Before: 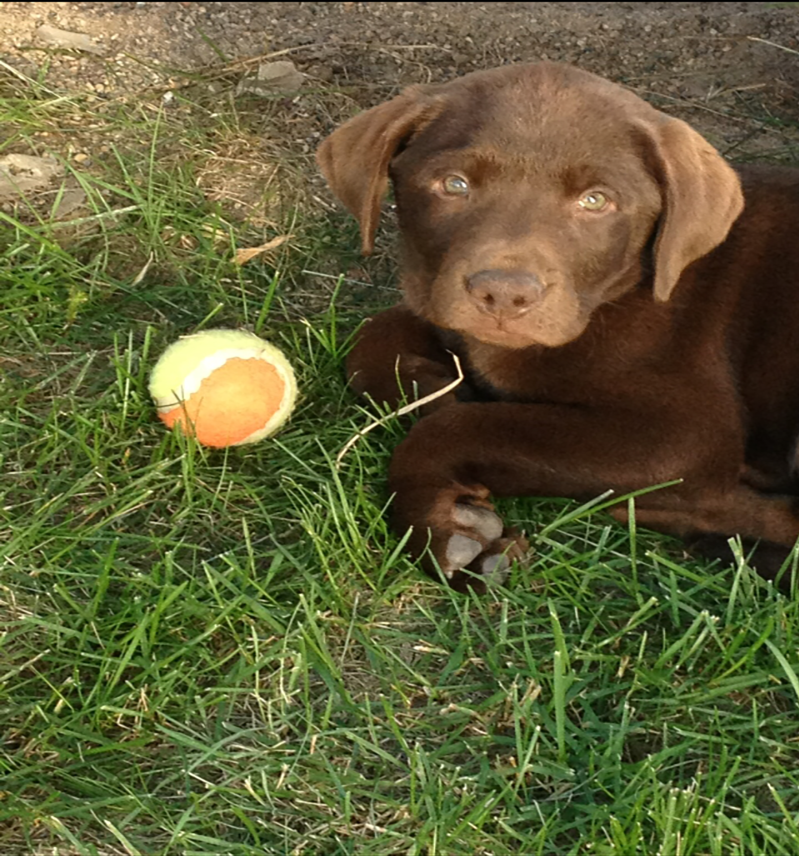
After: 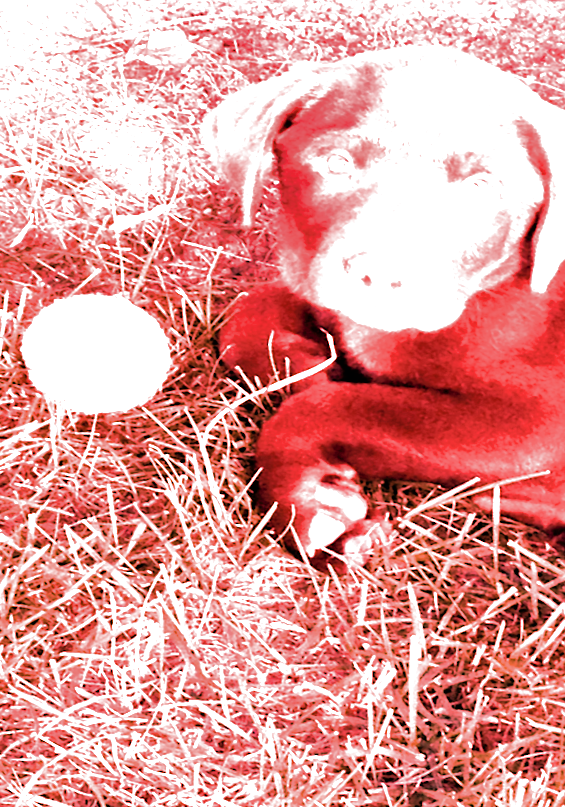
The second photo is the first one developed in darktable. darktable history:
crop and rotate: angle -3.27°, left 14.277%, top 0.028%, right 10.766%, bottom 0.028%
filmic rgb: black relative exposure -3.75 EV, white relative exposure 2.4 EV, dynamic range scaling -50%, hardness 3.42, latitude 30%, contrast 1.8
shadows and highlights: on, module defaults
white balance: red 4.26, blue 1.802
